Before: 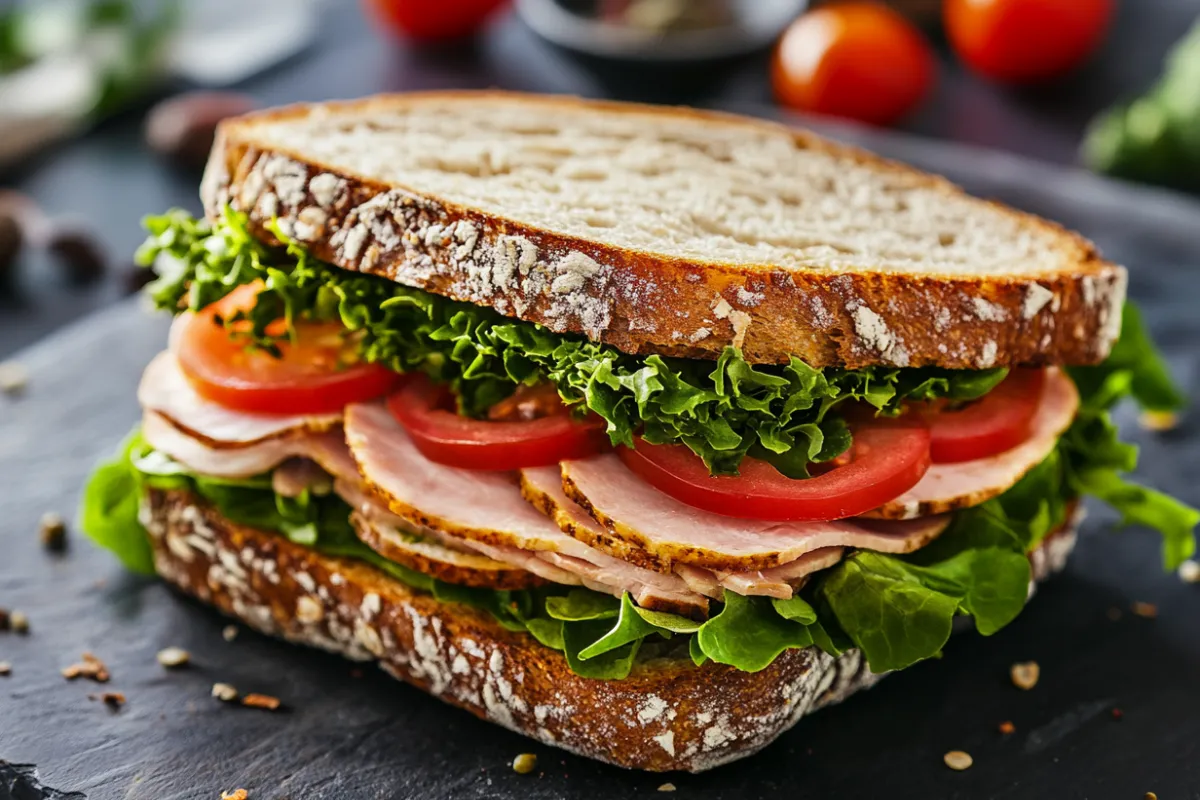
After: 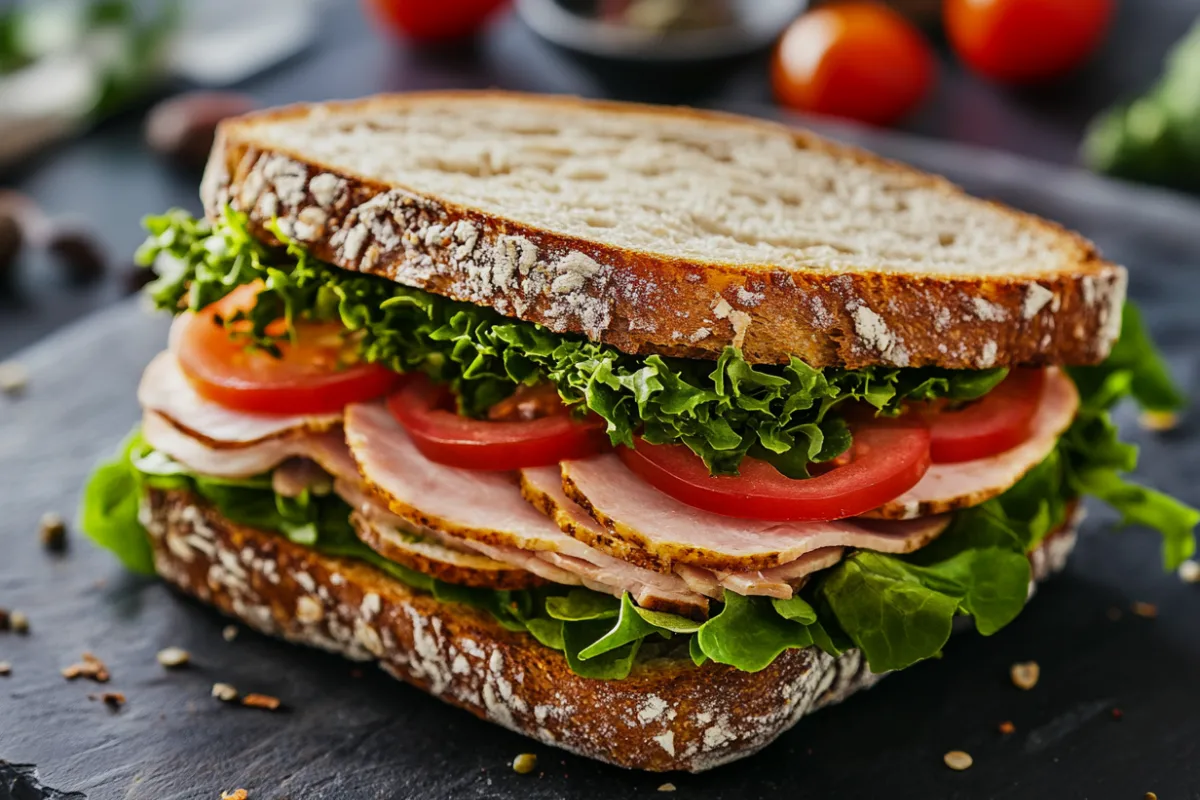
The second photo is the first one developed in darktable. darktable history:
exposure: exposure -0.21 EV, compensate exposure bias true, compensate highlight preservation false
